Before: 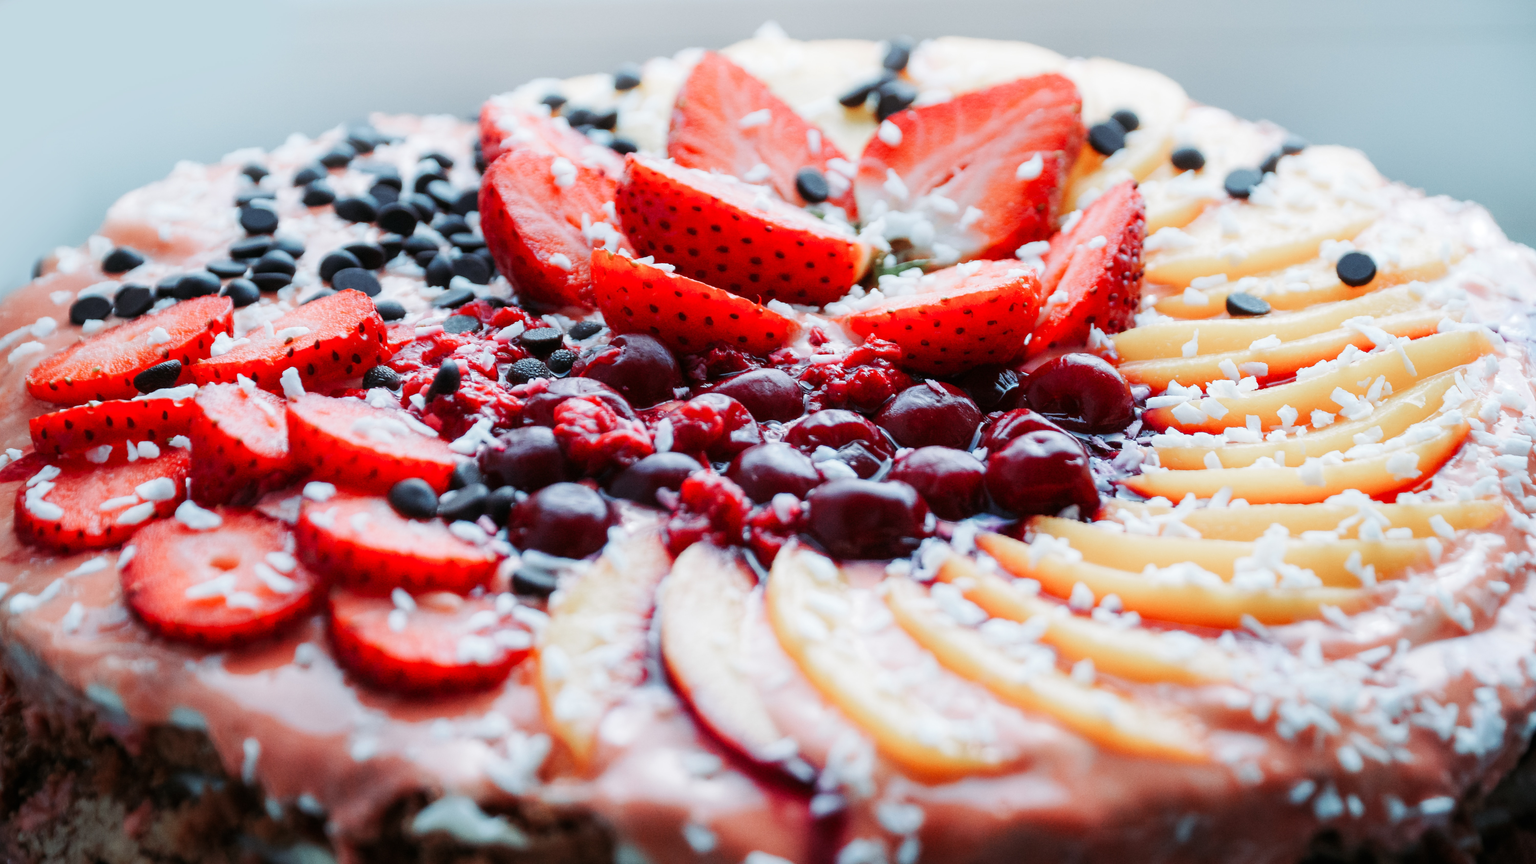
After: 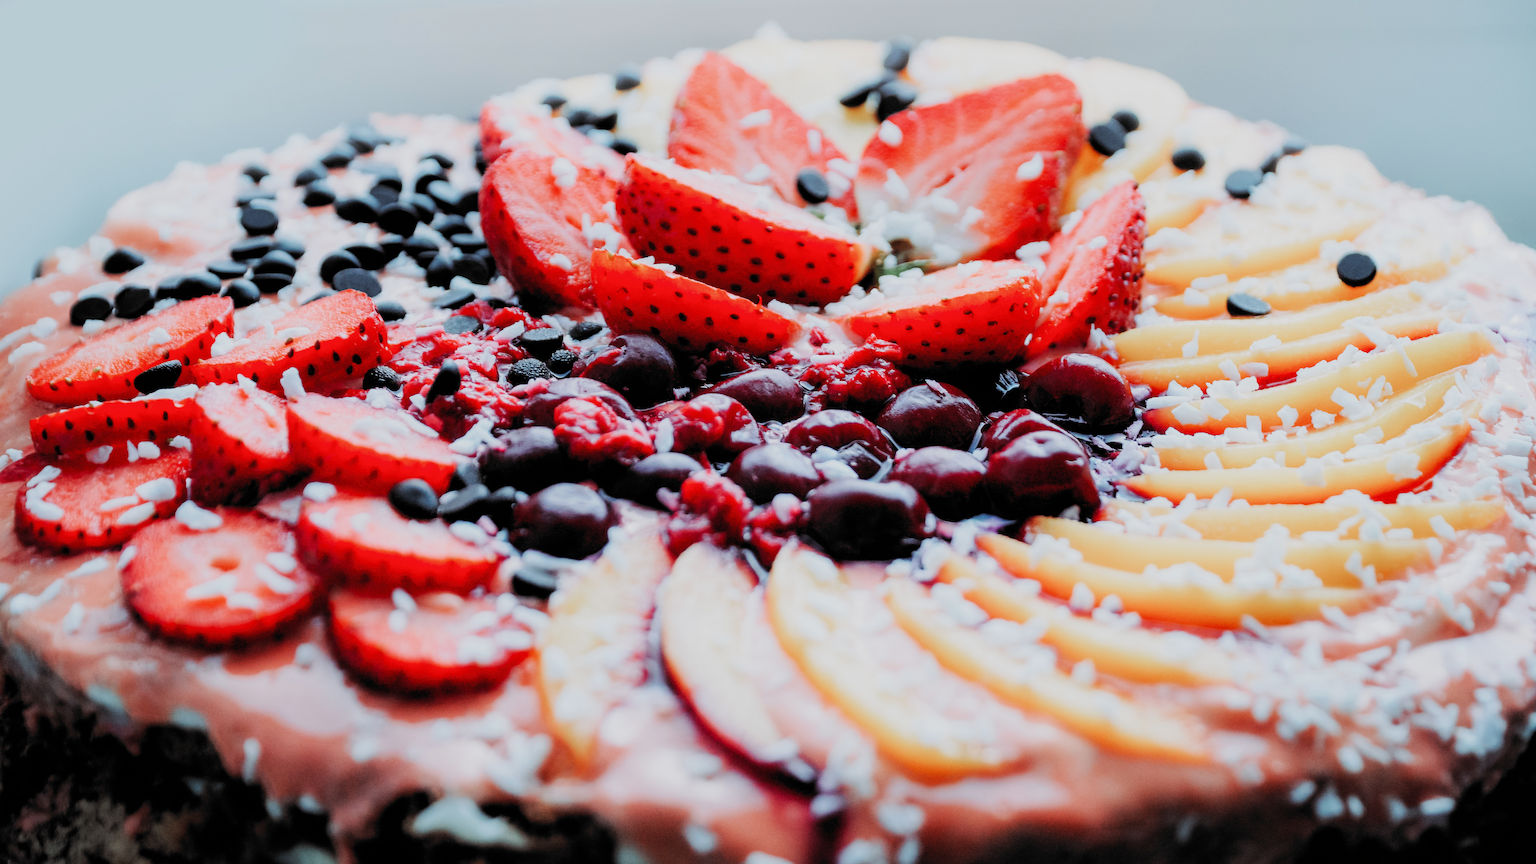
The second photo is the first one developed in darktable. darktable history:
filmic rgb: black relative exposure -5 EV, white relative exposure 3.98 EV, hardness 2.91, contrast 1.193, highlights saturation mix -29.69%, color science v6 (2022)
